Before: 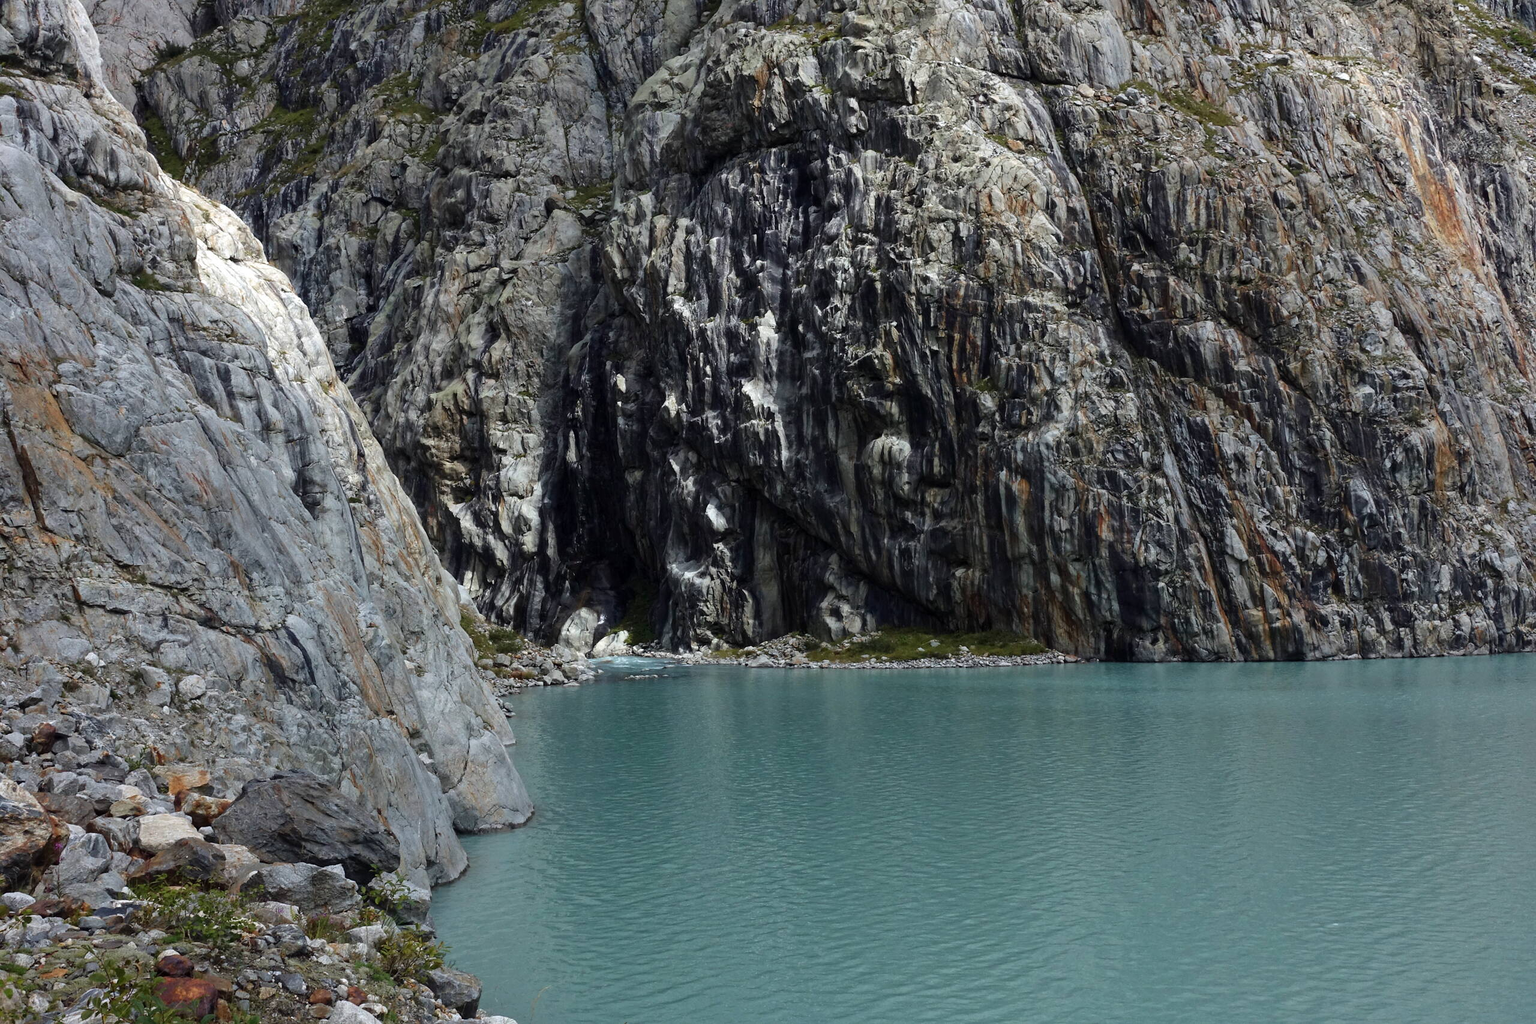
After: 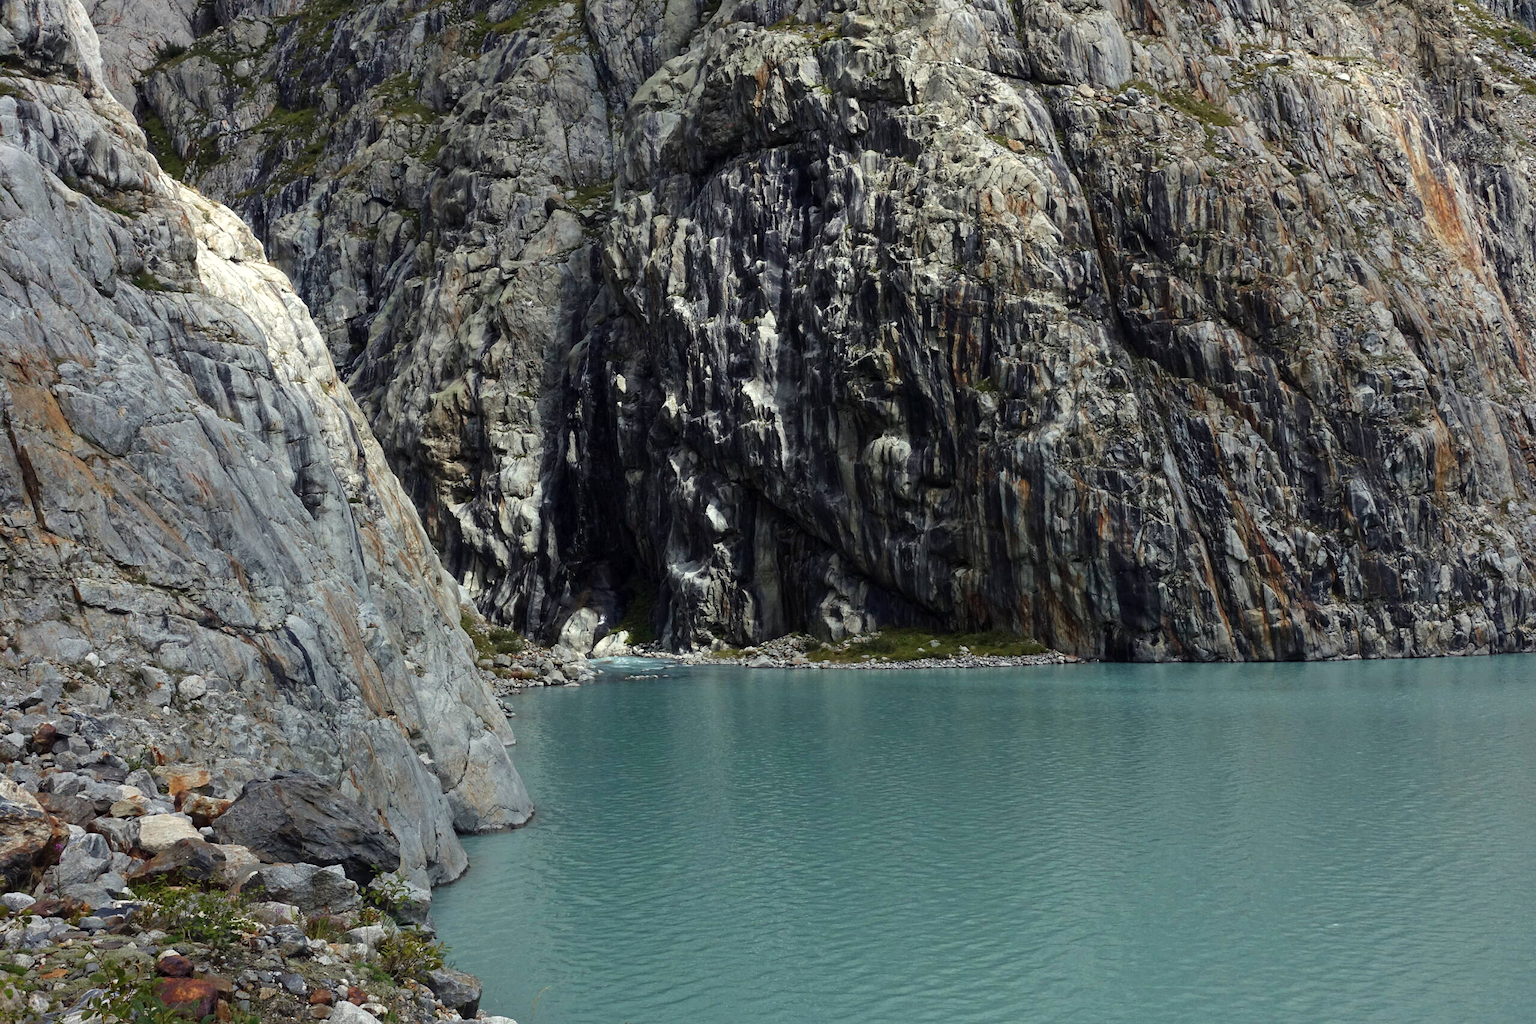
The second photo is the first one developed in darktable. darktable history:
color balance rgb: highlights gain › luminance 6.201%, highlights gain › chroma 2.568%, highlights gain › hue 91.54°, perceptual saturation grading › global saturation 0.15%, global vibrance 11.243%
